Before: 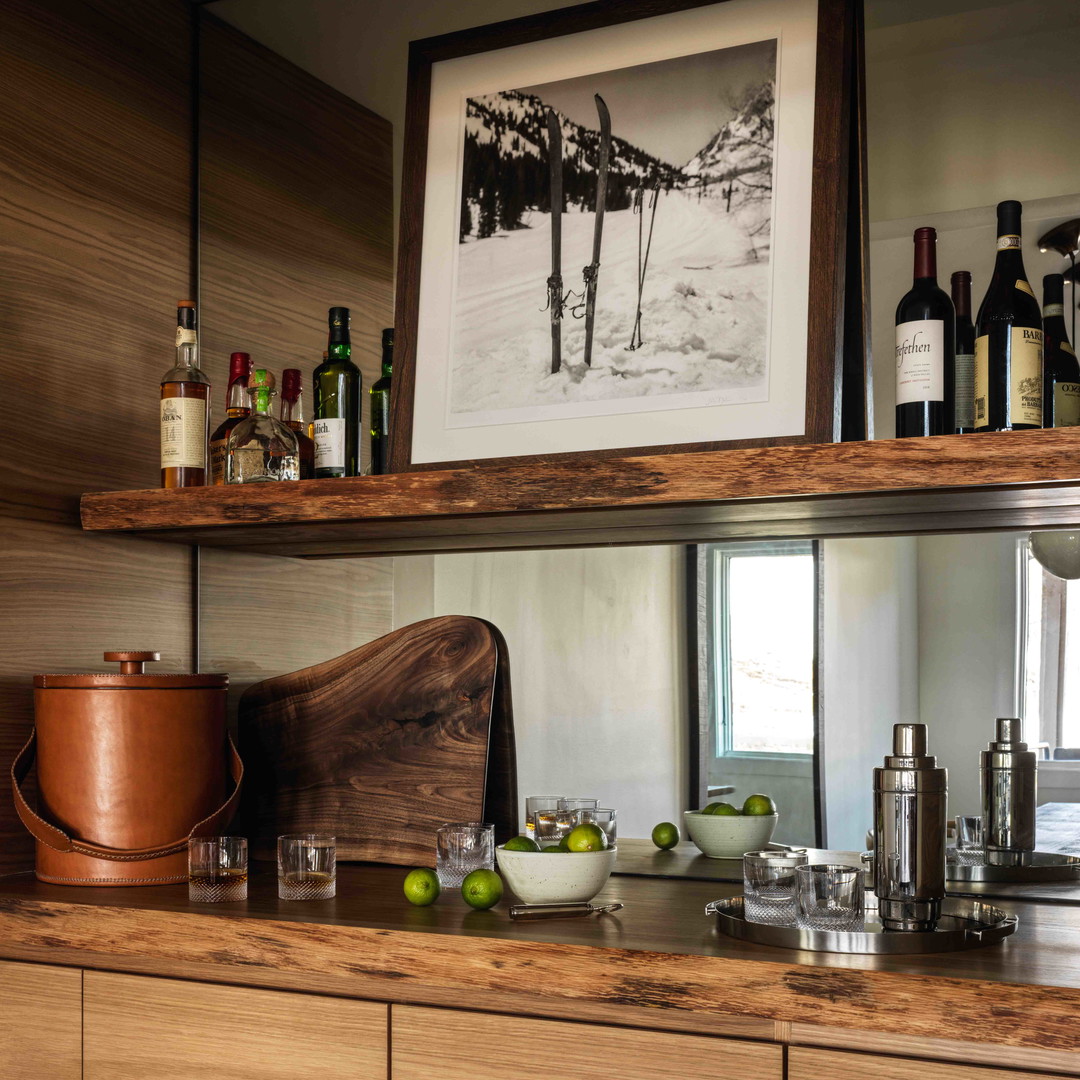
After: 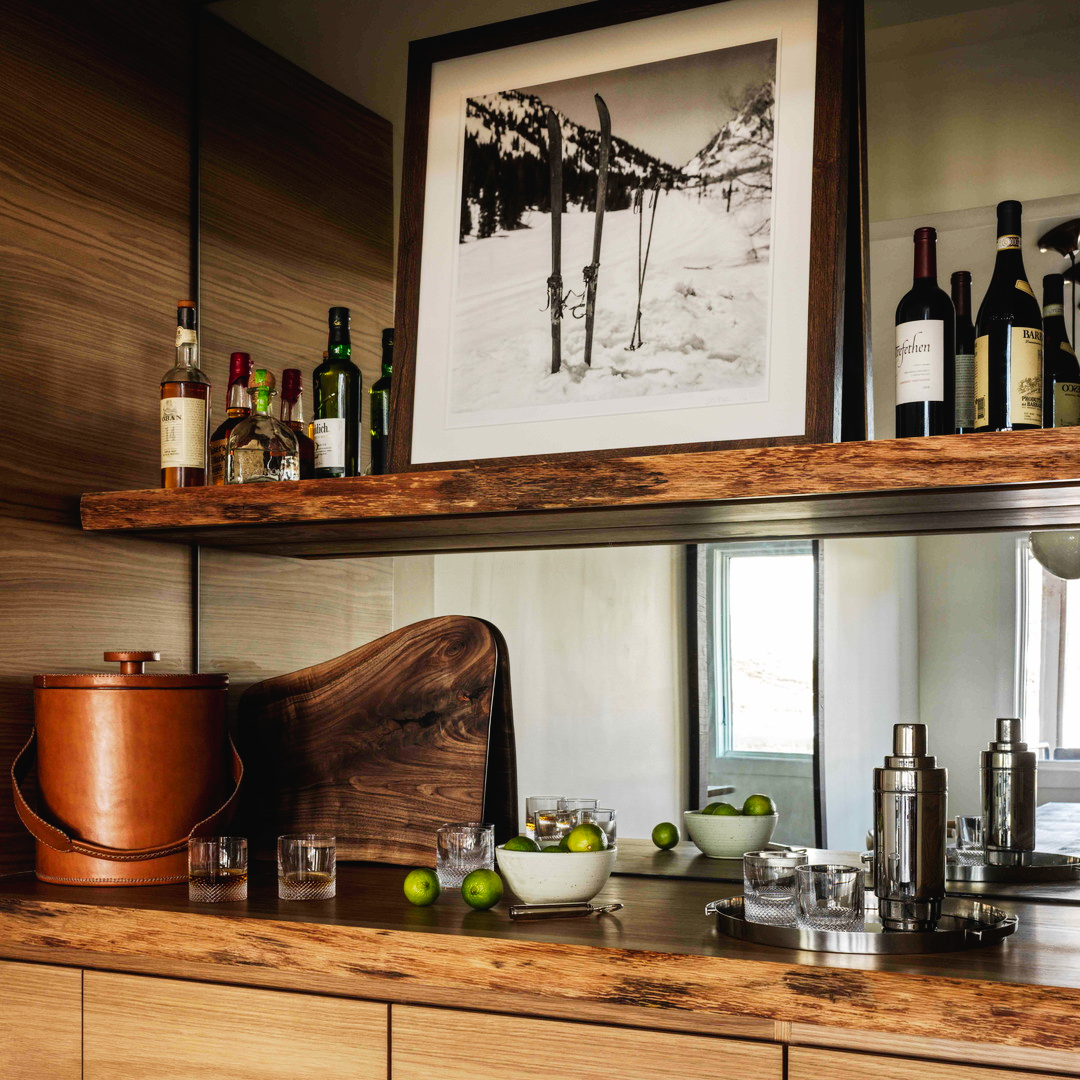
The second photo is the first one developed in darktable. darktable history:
tone curve: curves: ch0 [(0, 0.018) (0.061, 0.041) (0.205, 0.191) (0.289, 0.292) (0.39, 0.424) (0.493, 0.551) (0.666, 0.743) (0.795, 0.841) (1, 0.998)]; ch1 [(0, 0) (0.385, 0.343) (0.439, 0.415) (0.494, 0.498) (0.501, 0.501) (0.51, 0.509) (0.548, 0.563) (0.586, 0.61) (0.684, 0.658) (0.783, 0.804) (1, 1)]; ch2 [(0, 0) (0.304, 0.31) (0.403, 0.399) (0.441, 0.428) (0.47, 0.469) (0.498, 0.496) (0.524, 0.538) (0.566, 0.579) (0.648, 0.665) (0.697, 0.699) (1, 1)], preserve colors none
